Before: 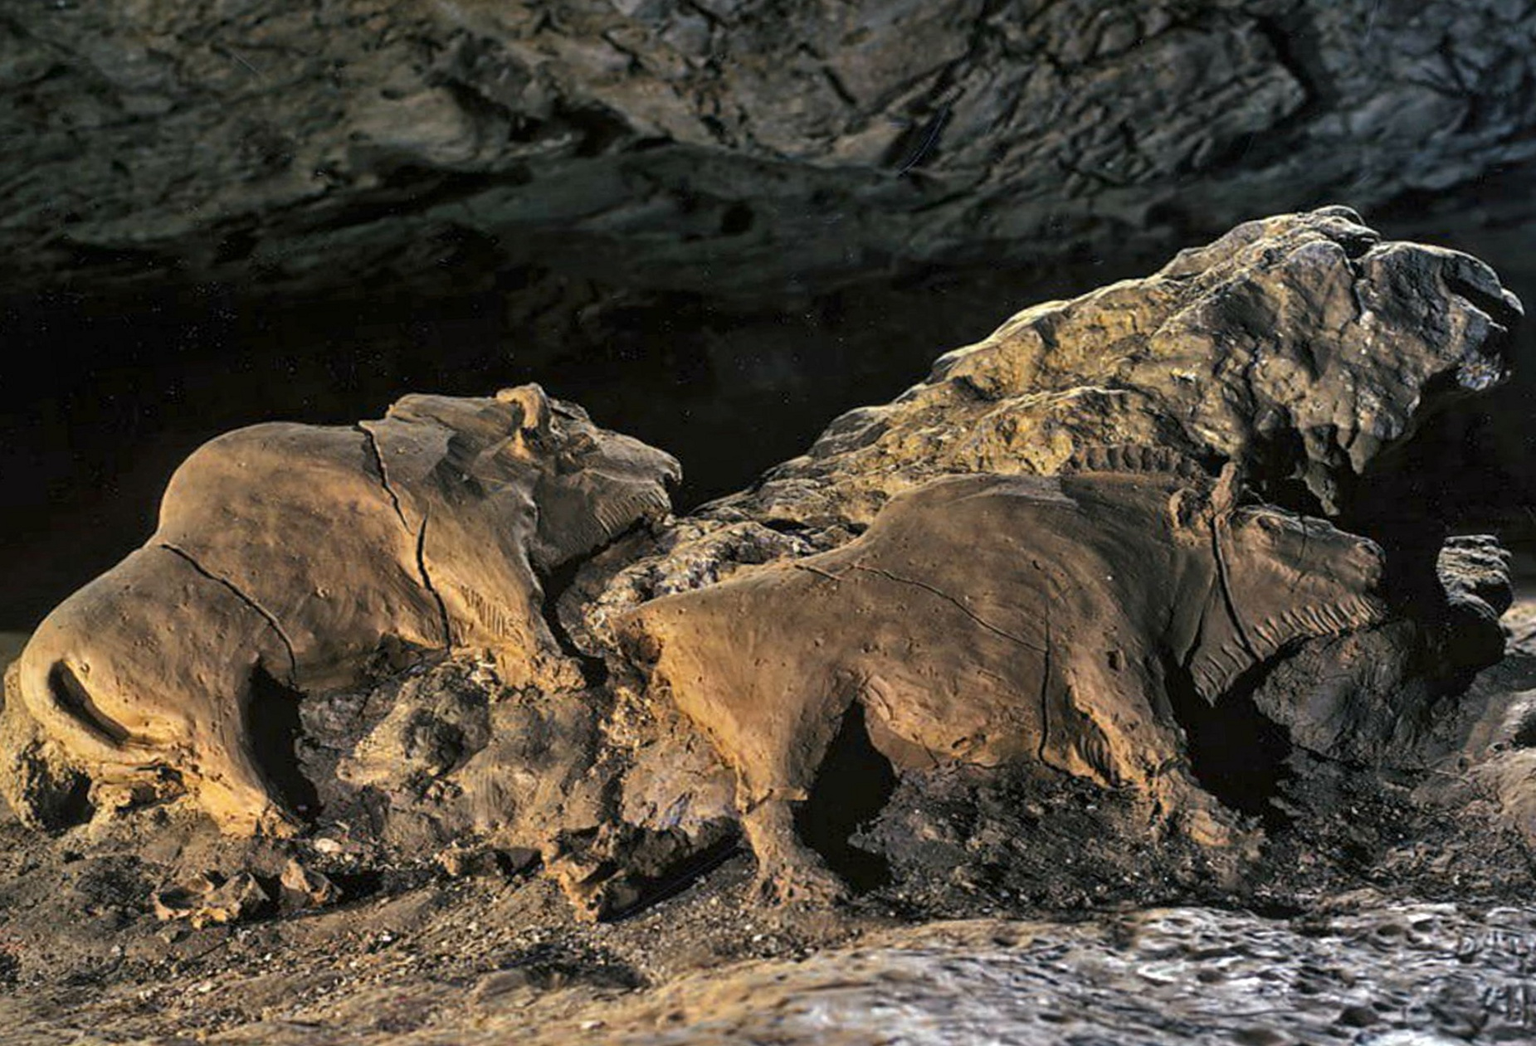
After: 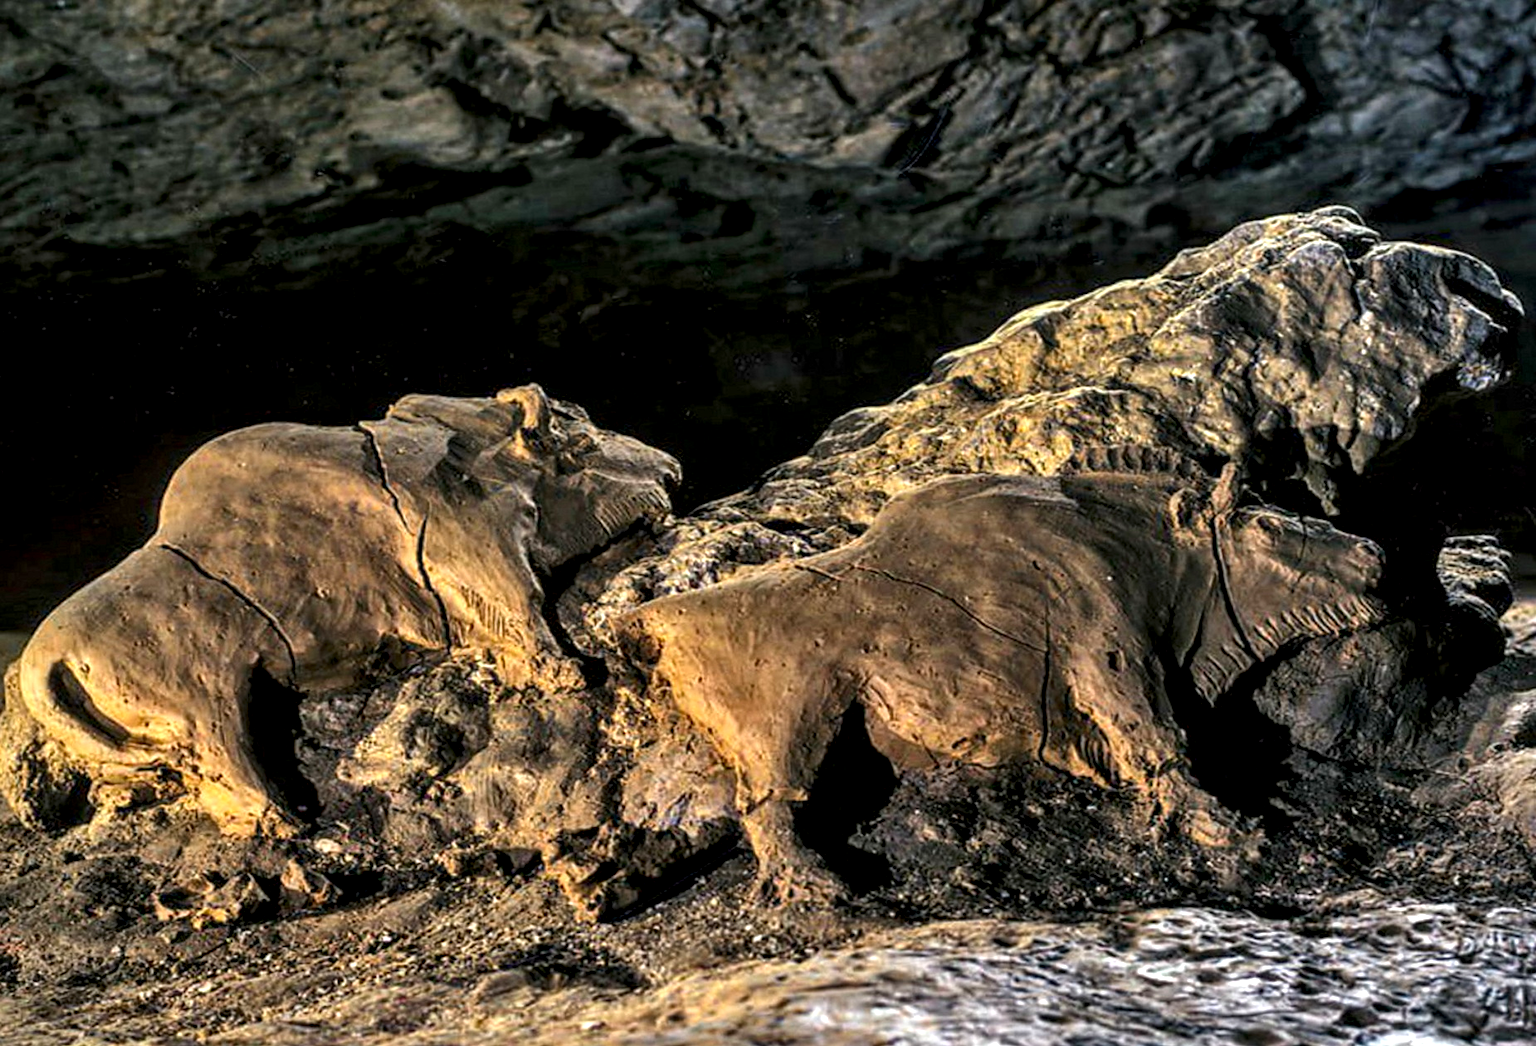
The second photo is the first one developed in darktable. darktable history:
contrast brightness saturation: contrast 0.086, saturation 0.266
local contrast: highlights 60%, shadows 60%, detail 160%
